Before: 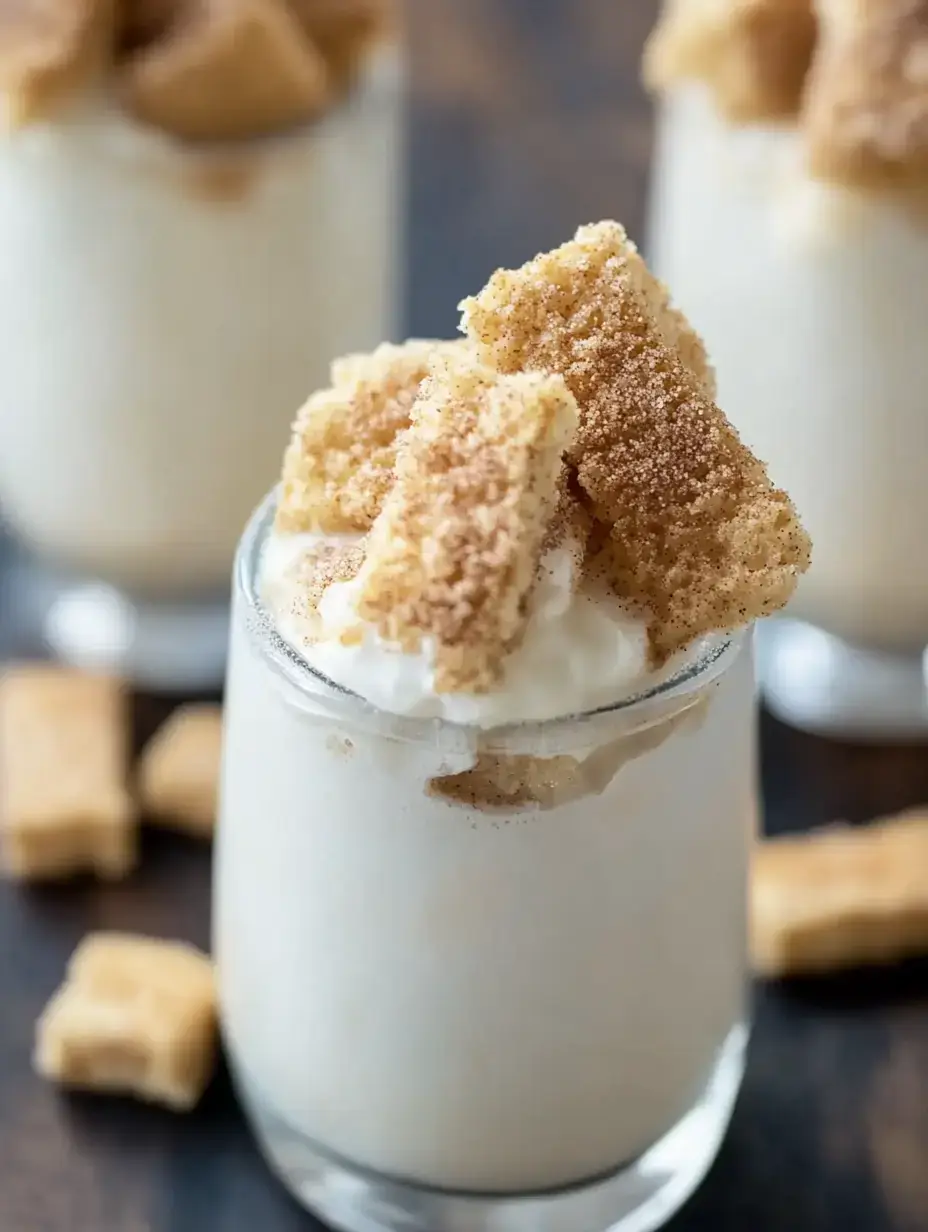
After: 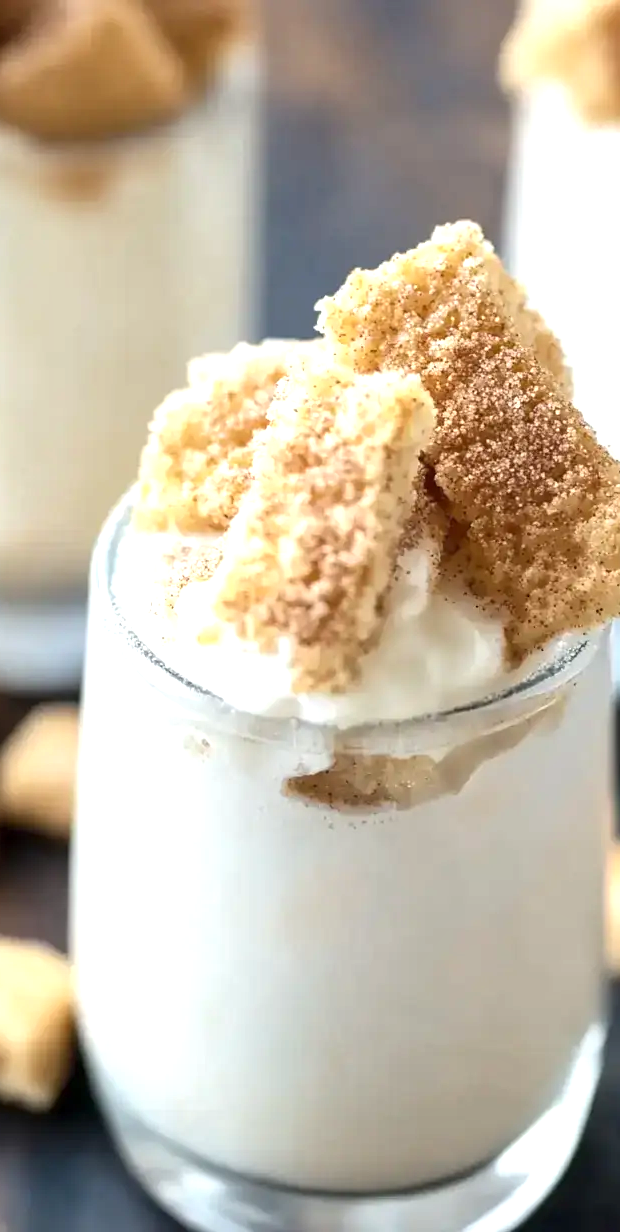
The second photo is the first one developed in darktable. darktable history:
exposure: black level correction 0, exposure 0.697 EV, compensate exposure bias true, compensate highlight preservation false
crop: left 15.414%, right 17.738%
local contrast: mode bilateral grid, contrast 9, coarseness 25, detail 115%, midtone range 0.2
